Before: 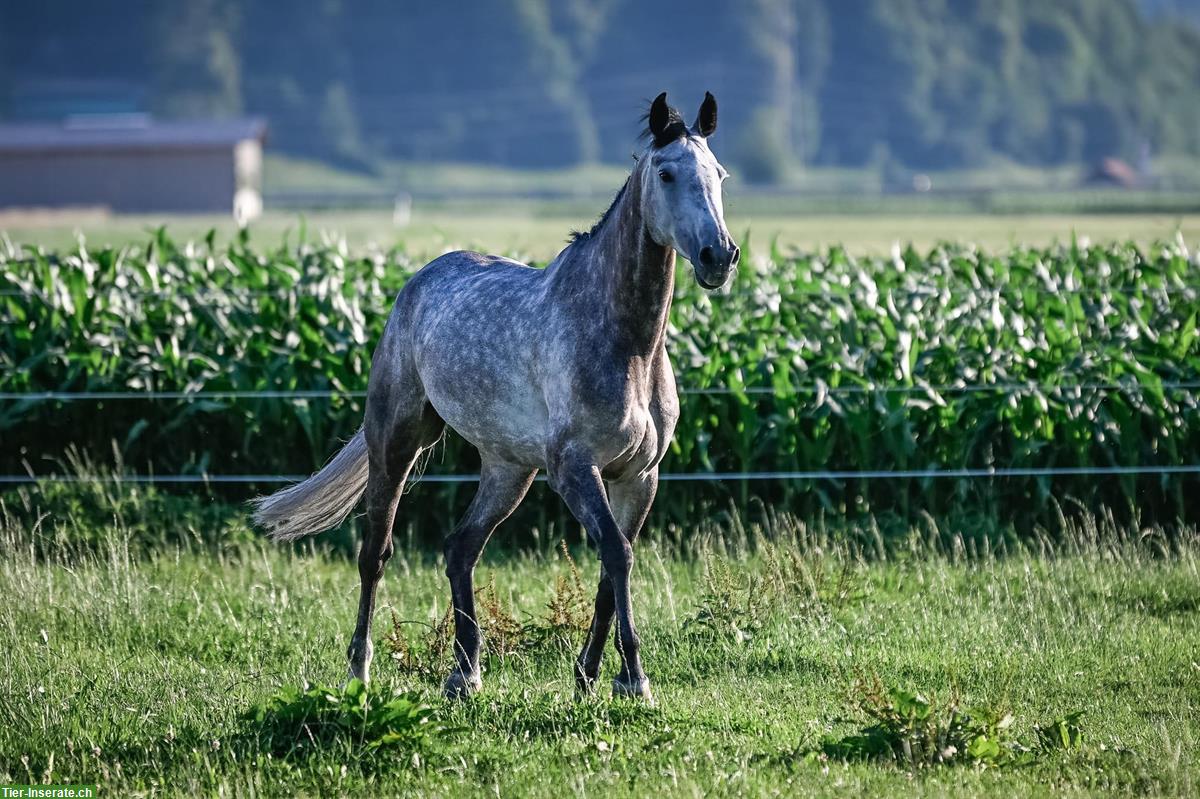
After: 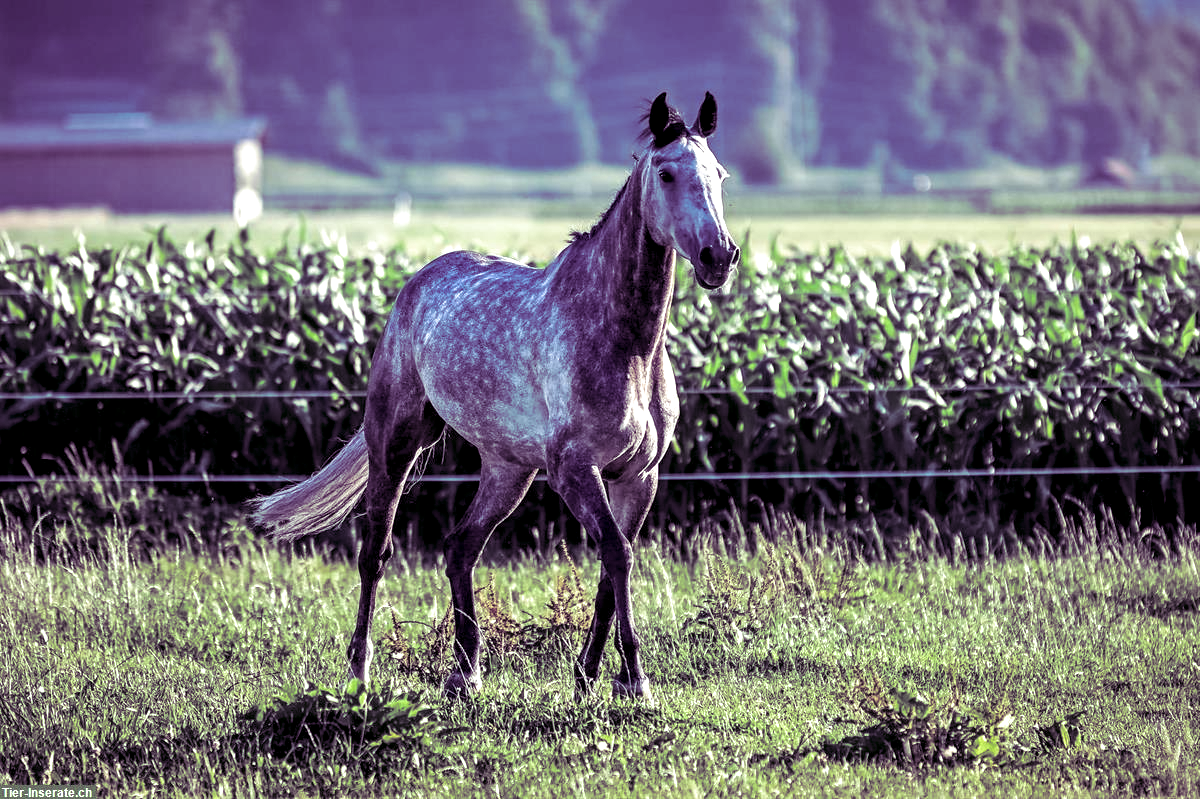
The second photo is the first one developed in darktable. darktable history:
exposure: exposure 0.3 EV, compensate highlight preservation false
local contrast: detail 135%, midtone range 0.75
split-toning: shadows › hue 277.2°, shadows › saturation 0.74
